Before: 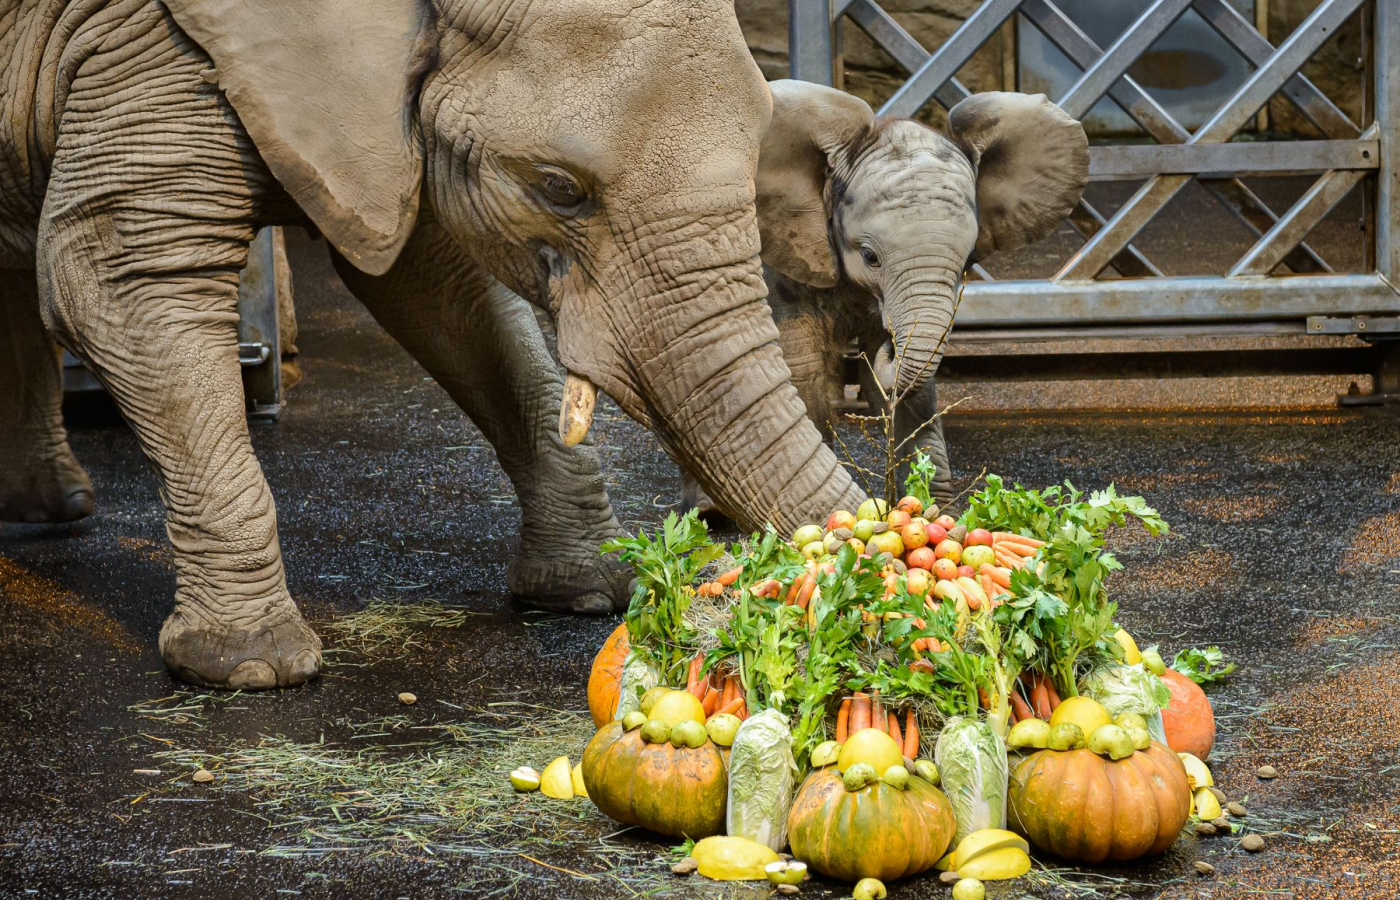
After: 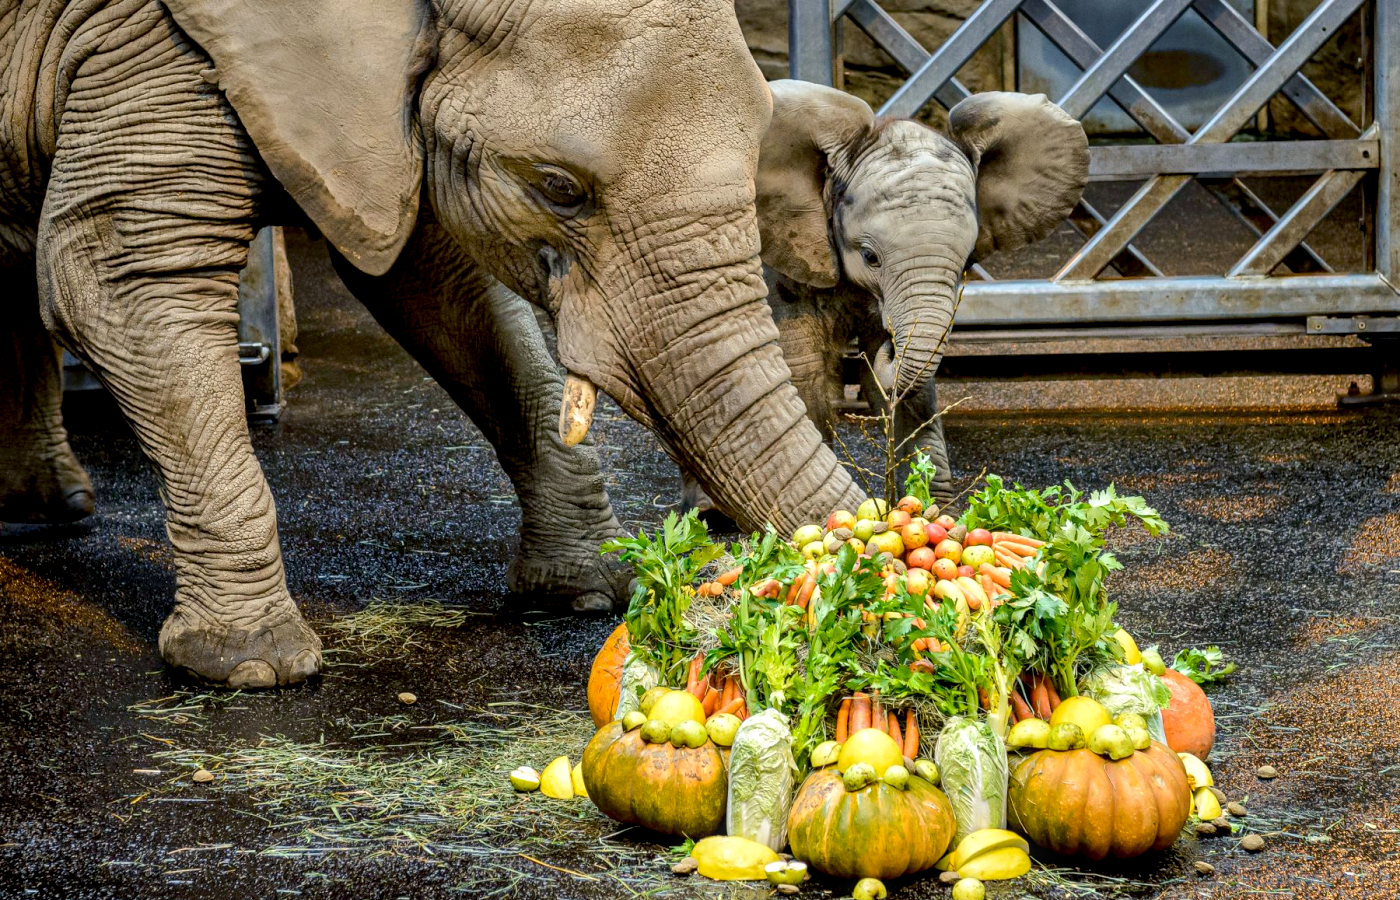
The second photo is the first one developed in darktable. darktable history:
local contrast: on, module defaults
exposure: black level correction 0.009, exposure 0.119 EV, compensate exposure bias true, compensate highlight preservation false
color balance rgb: shadows lift › chroma 4.169%, shadows lift › hue 253.9°, perceptual saturation grading › global saturation -0.042%, global vibrance 20%
